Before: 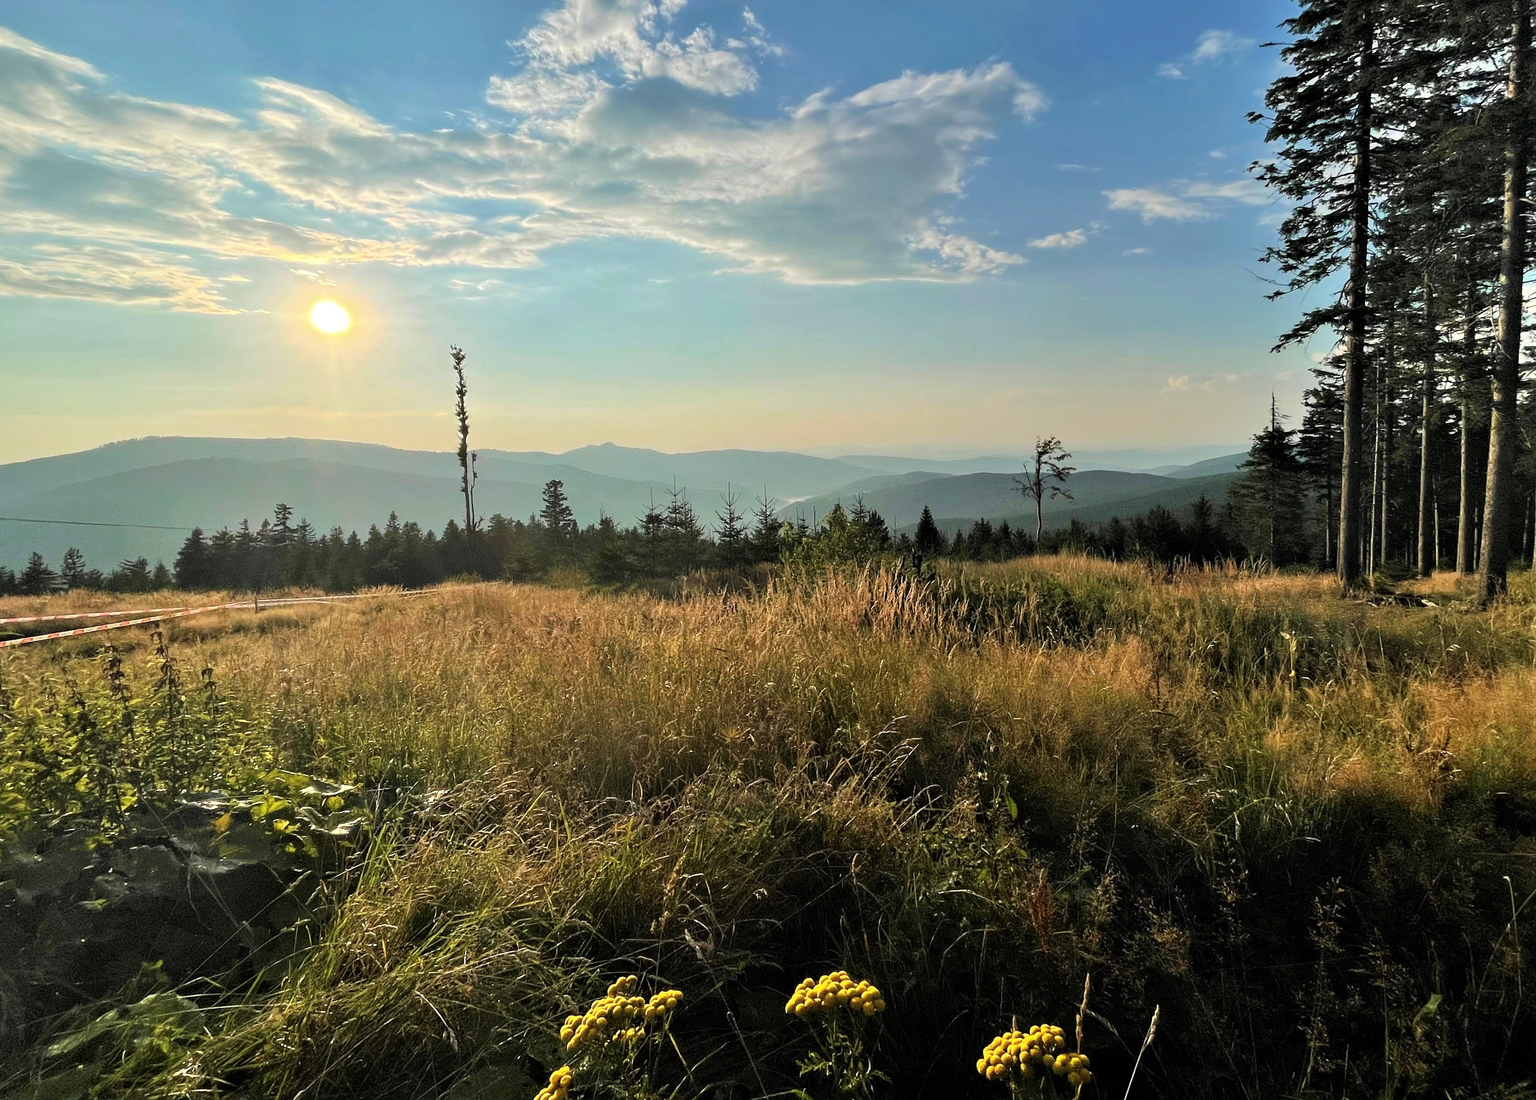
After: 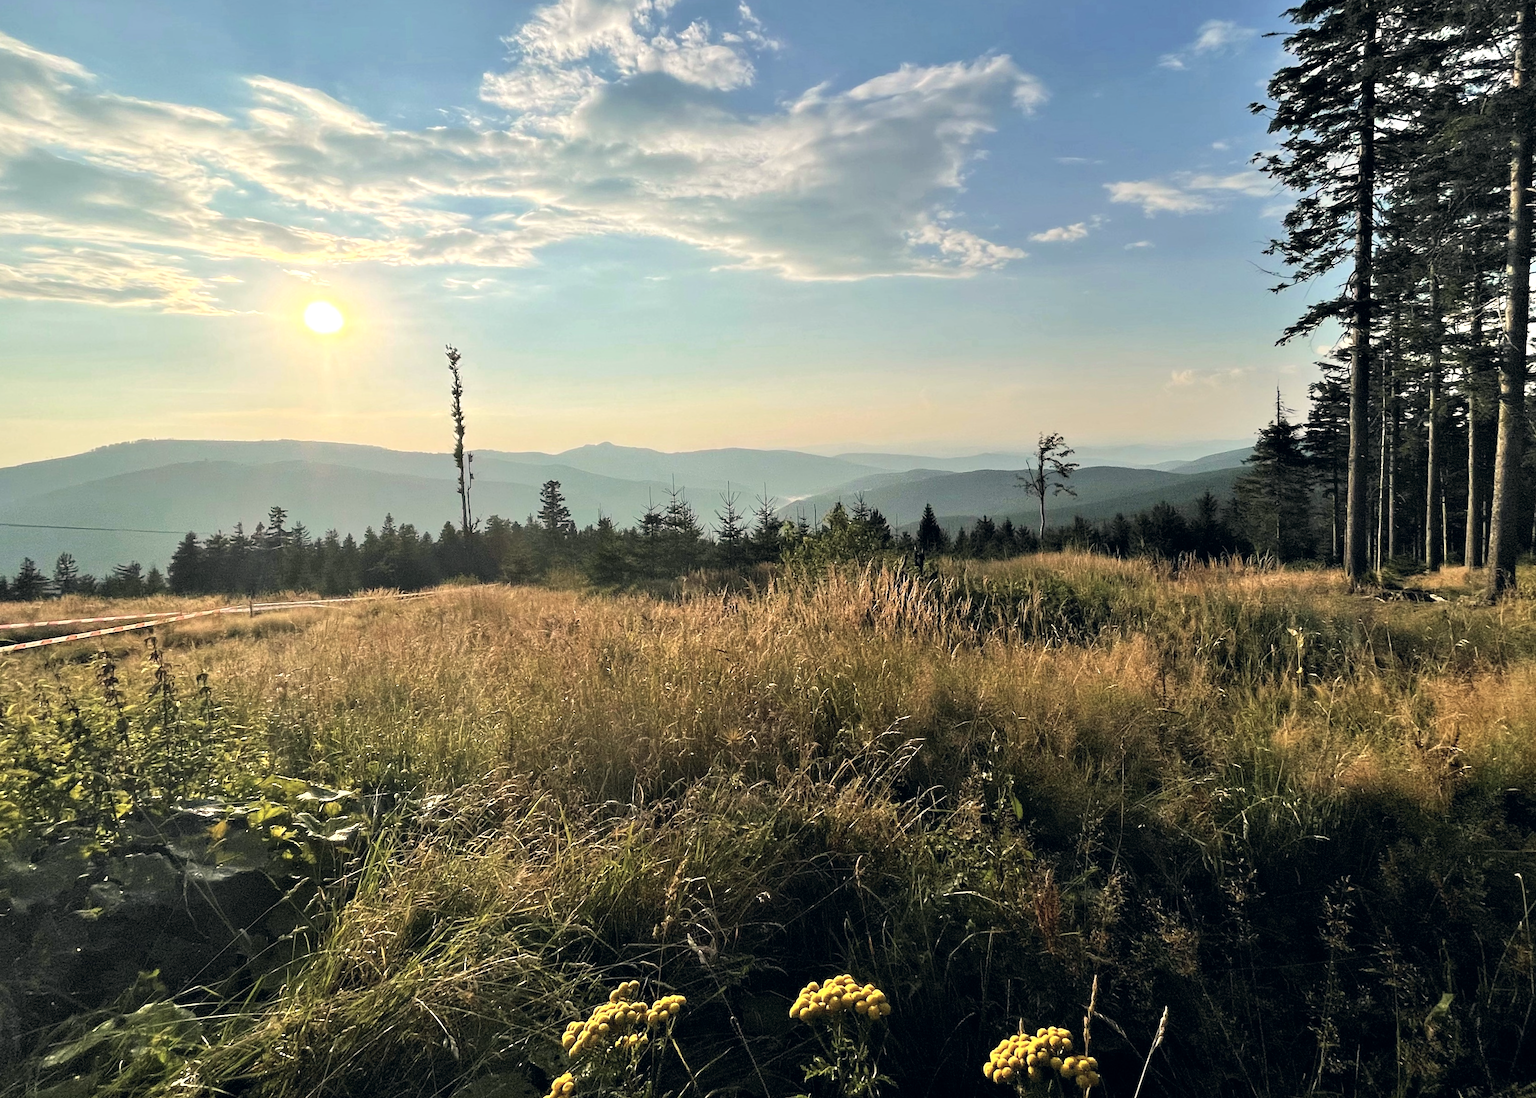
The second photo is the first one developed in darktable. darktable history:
exposure: exposure 0.29 EV, compensate highlight preservation false
rotate and perspective: rotation -0.45°, automatic cropping original format, crop left 0.008, crop right 0.992, crop top 0.012, crop bottom 0.988
color correction: highlights a* 2.75, highlights b* 5, shadows a* -2.04, shadows b* -4.84, saturation 0.8
